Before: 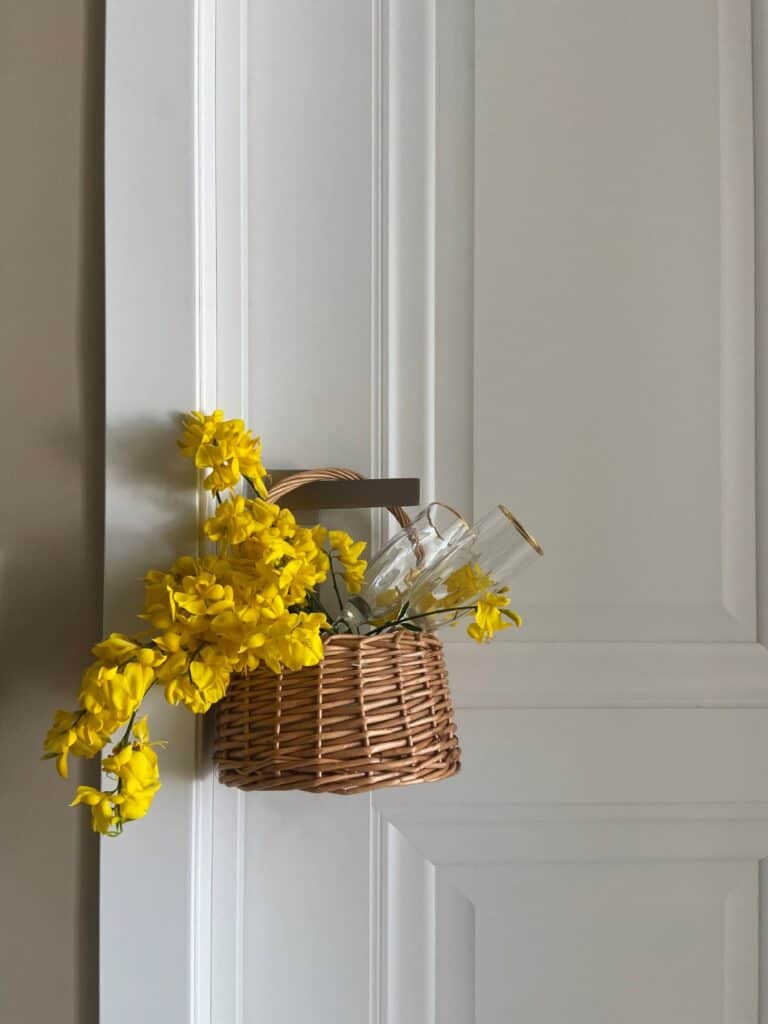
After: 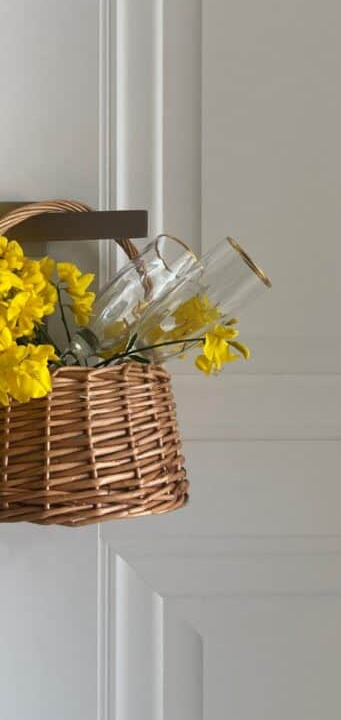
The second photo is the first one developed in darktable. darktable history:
crop: left 35.432%, top 26.233%, right 20.145%, bottom 3.432%
white balance: emerald 1
